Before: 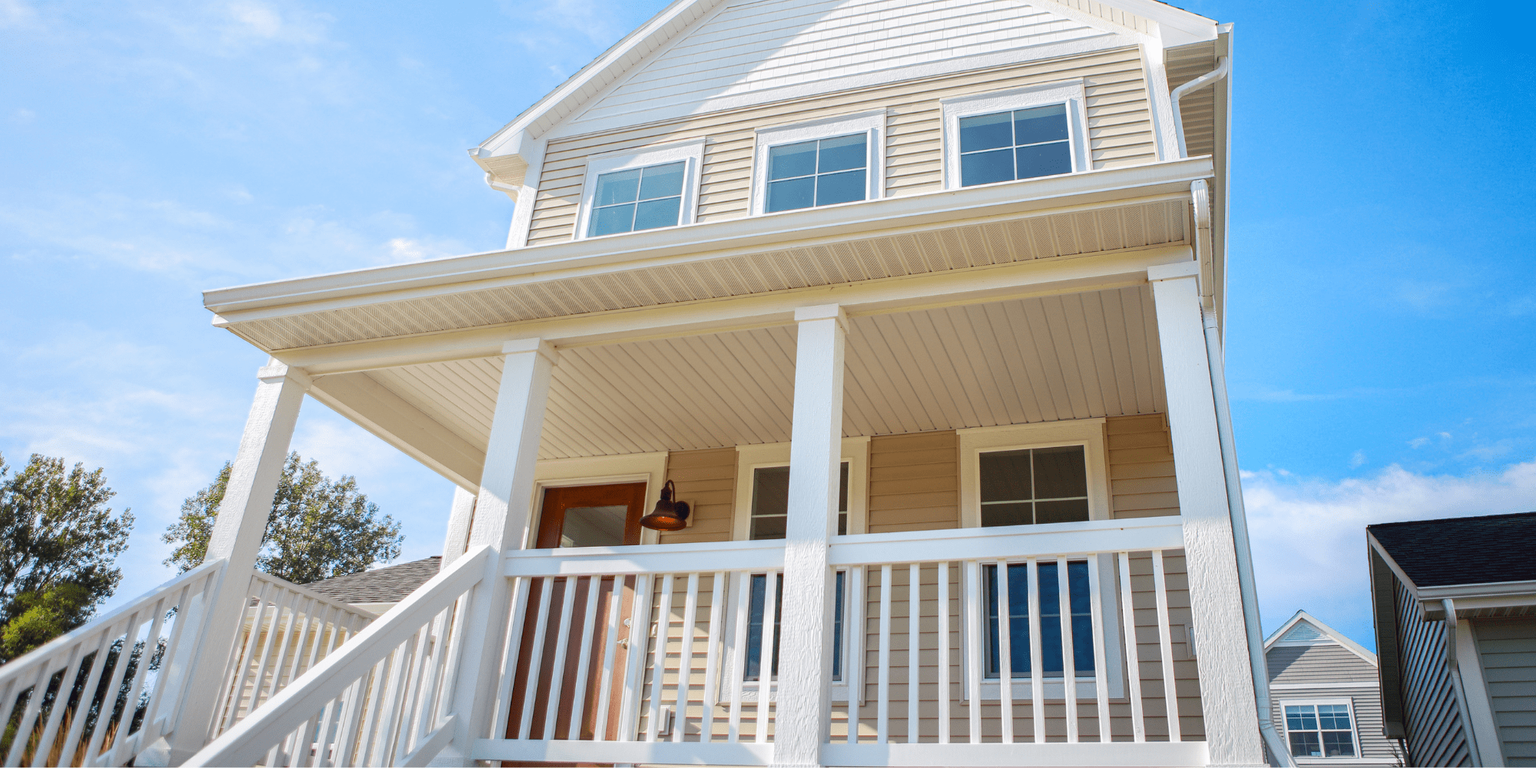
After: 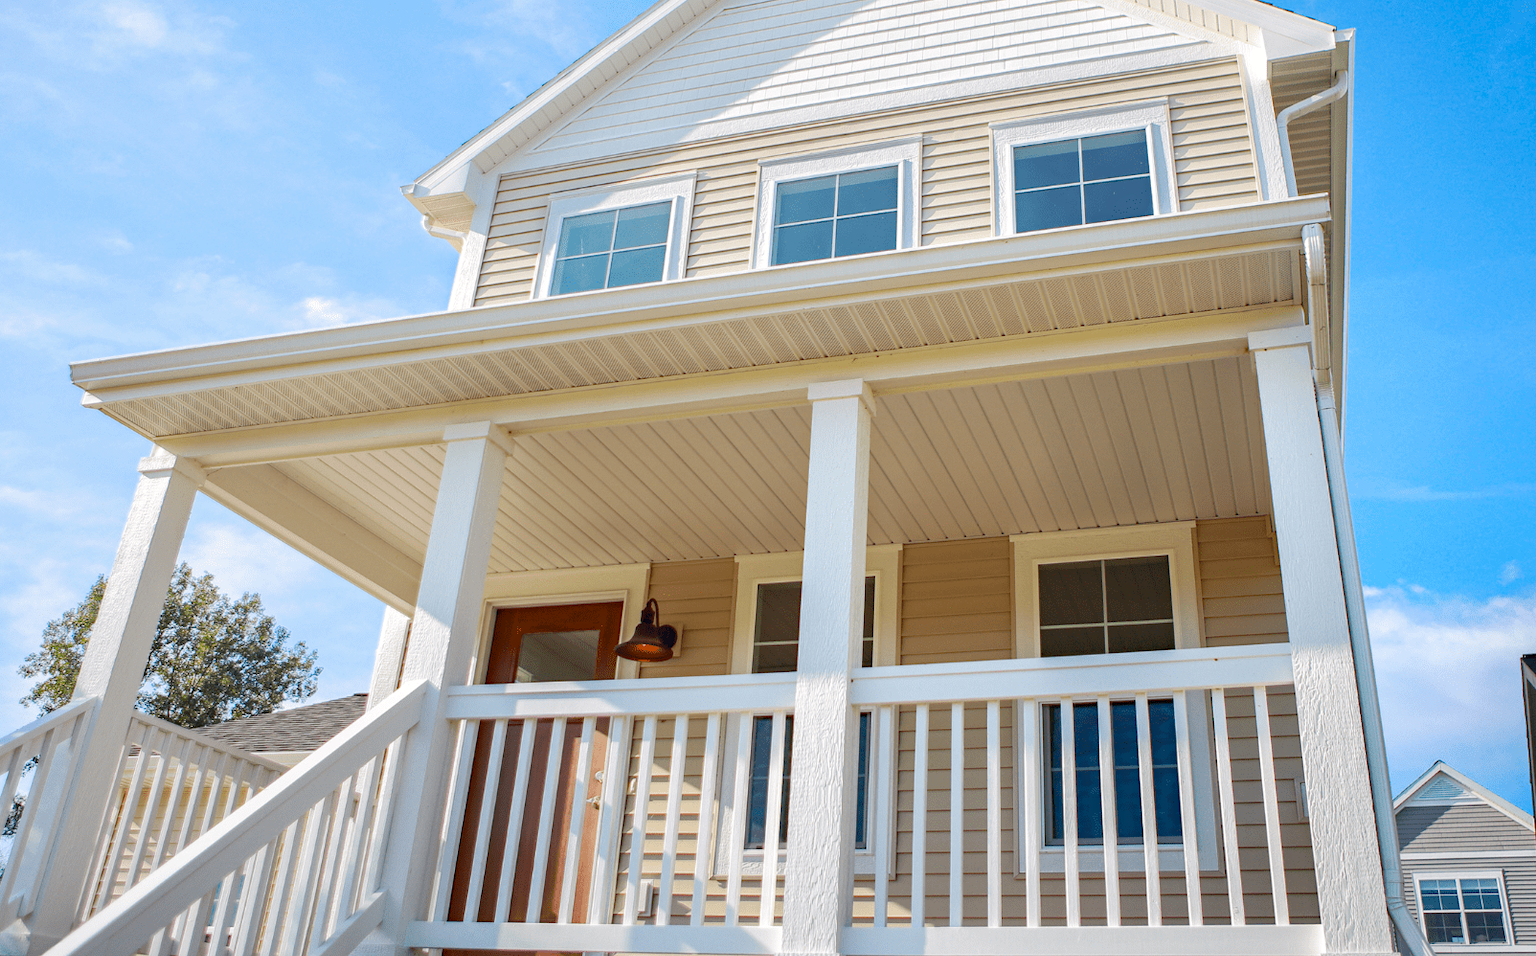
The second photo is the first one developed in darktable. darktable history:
haze removal: compatibility mode true, adaptive false
crop and rotate: left 9.597%, right 10.195%
